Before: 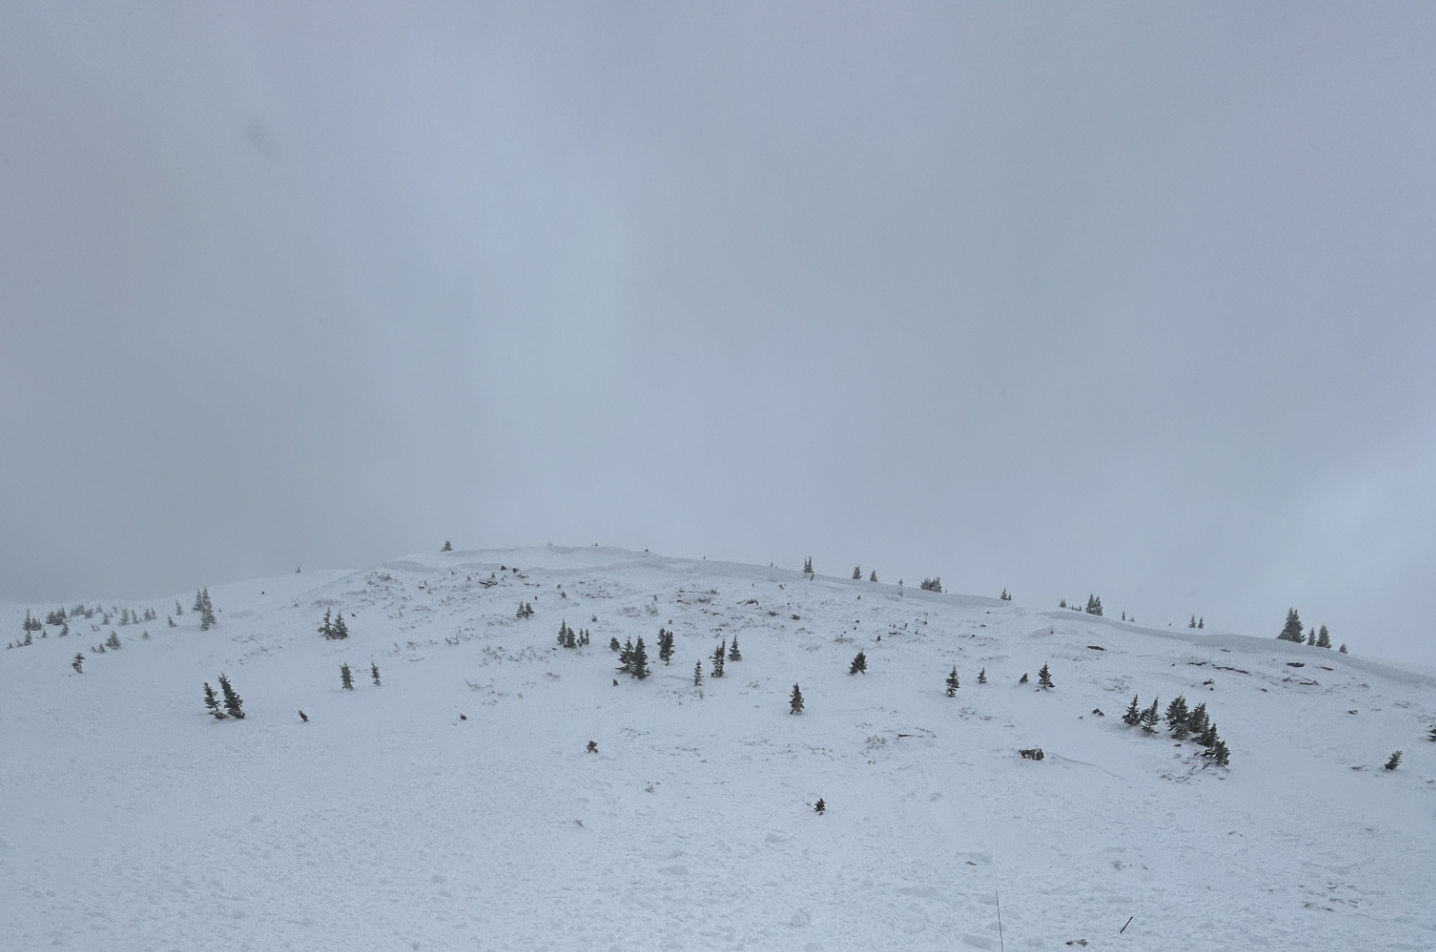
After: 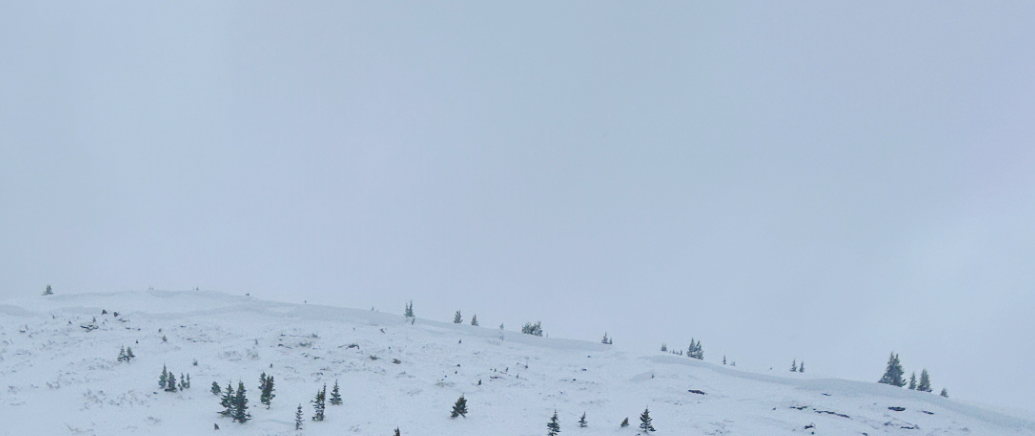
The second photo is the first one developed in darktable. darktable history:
tone curve: curves: ch0 [(0, 0) (0.003, 0.068) (0.011, 0.079) (0.025, 0.092) (0.044, 0.107) (0.069, 0.121) (0.1, 0.134) (0.136, 0.16) (0.177, 0.198) (0.224, 0.242) (0.277, 0.312) (0.335, 0.384) (0.399, 0.461) (0.468, 0.539) (0.543, 0.622) (0.623, 0.691) (0.709, 0.763) (0.801, 0.833) (0.898, 0.909) (1, 1)], preserve colors none
color zones: curves: ch1 [(0, 0.006) (0.094, 0.285) (0.171, 0.001) (0.429, 0.001) (0.571, 0.003) (0.714, 0.004) (0.857, 0.004) (1, 0.006)], mix -123.6%
color balance rgb: shadows lift › chroma 1.553%, shadows lift › hue 260.19°, linear chroma grading › shadows -7.457%, linear chroma grading › highlights -7.233%, linear chroma grading › global chroma -10.415%, linear chroma grading › mid-tones -7.938%, perceptual saturation grading › global saturation 20%, perceptual saturation grading › highlights -25.173%, perceptual saturation grading › shadows 50.1%, perceptual brilliance grading › mid-tones 10.994%, perceptual brilliance grading › shadows 14.54%, global vibrance 39.564%
crop and rotate: left 27.879%, top 26.967%, bottom 27.143%
